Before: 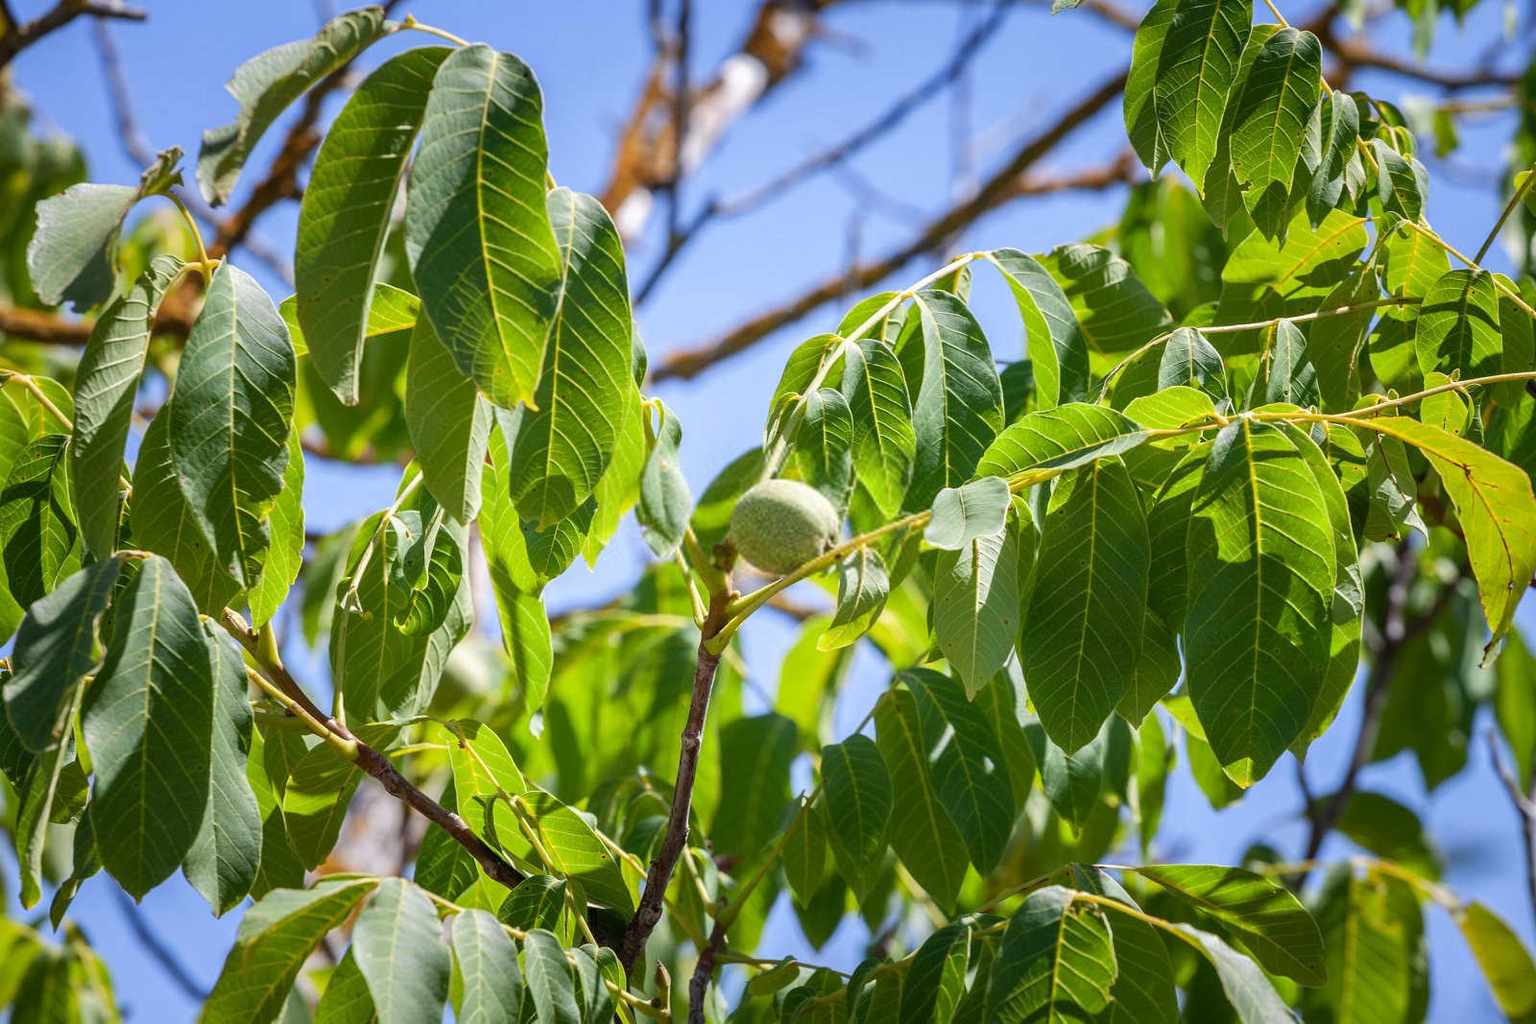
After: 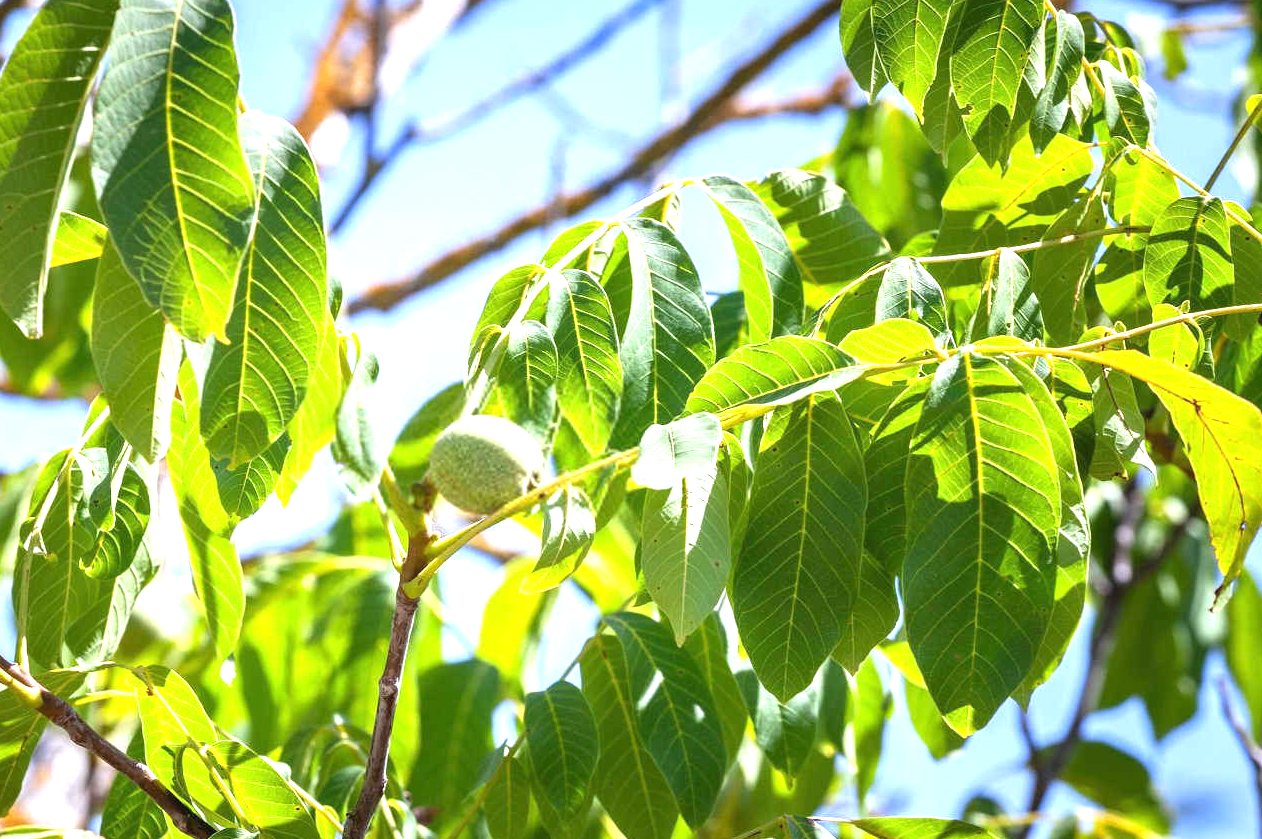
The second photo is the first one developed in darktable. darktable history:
exposure: black level correction 0, exposure 1.1 EV, compensate exposure bias true, compensate highlight preservation false
crop and rotate: left 20.74%, top 7.912%, right 0.375%, bottom 13.378%
white balance: red 0.984, blue 1.059
